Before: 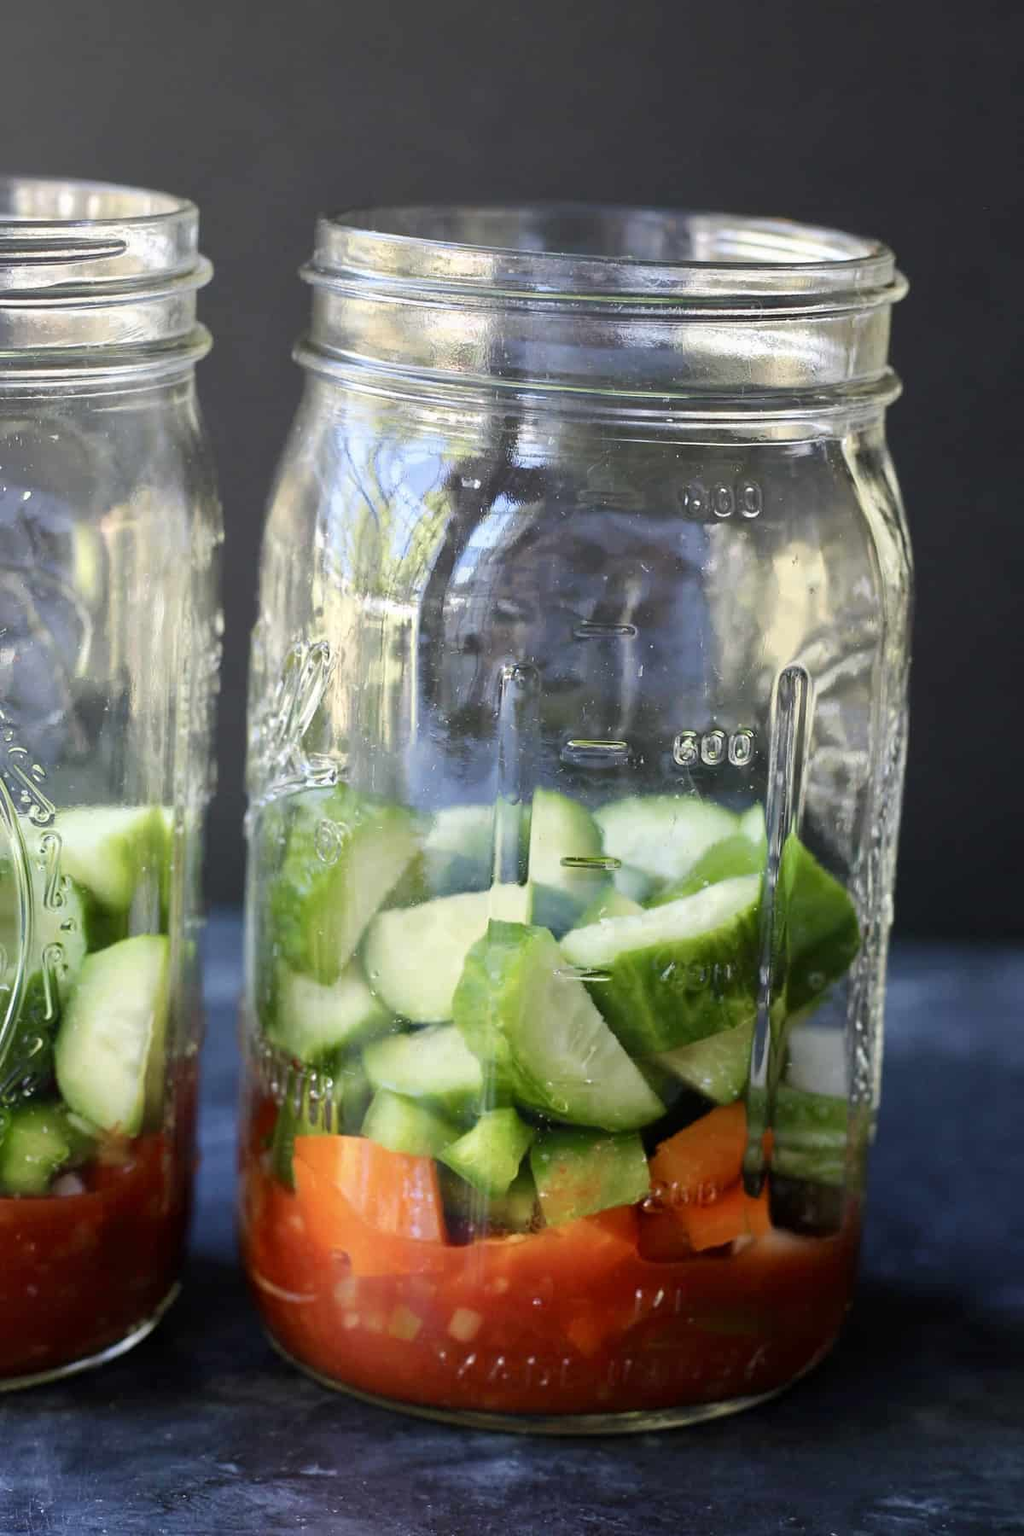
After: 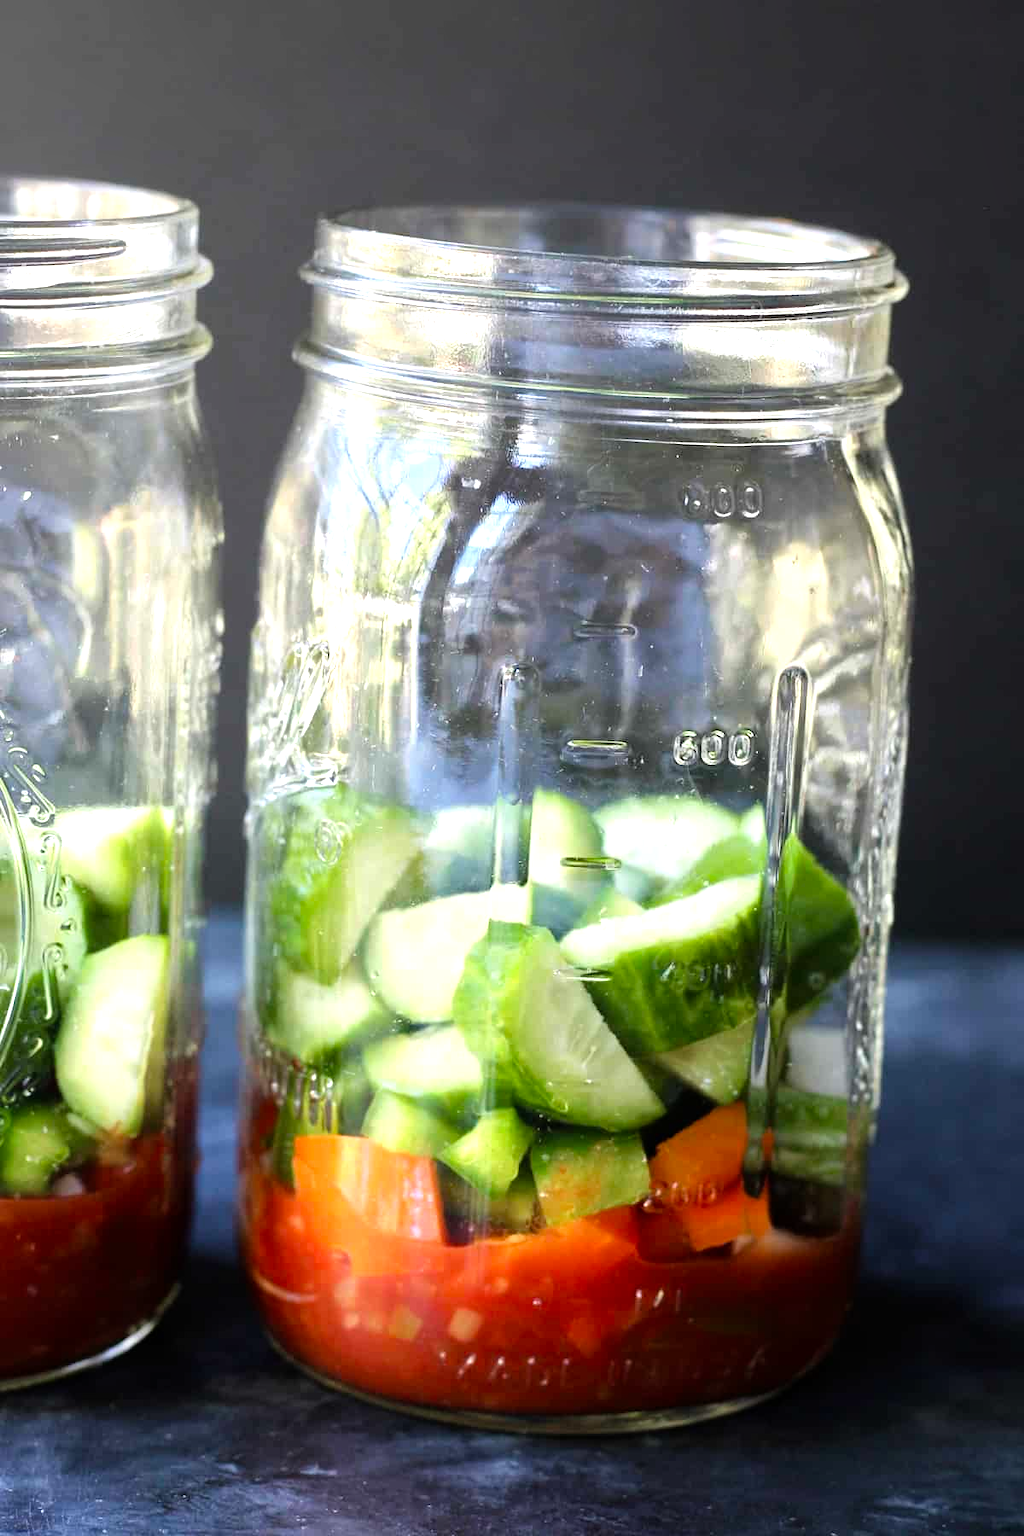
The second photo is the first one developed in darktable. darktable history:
tone equalizer: -8 EV -0.762 EV, -7 EV -0.697 EV, -6 EV -0.62 EV, -5 EV -0.417 EV, -3 EV 0.371 EV, -2 EV 0.6 EV, -1 EV 0.696 EV, +0 EV 0.732 EV
